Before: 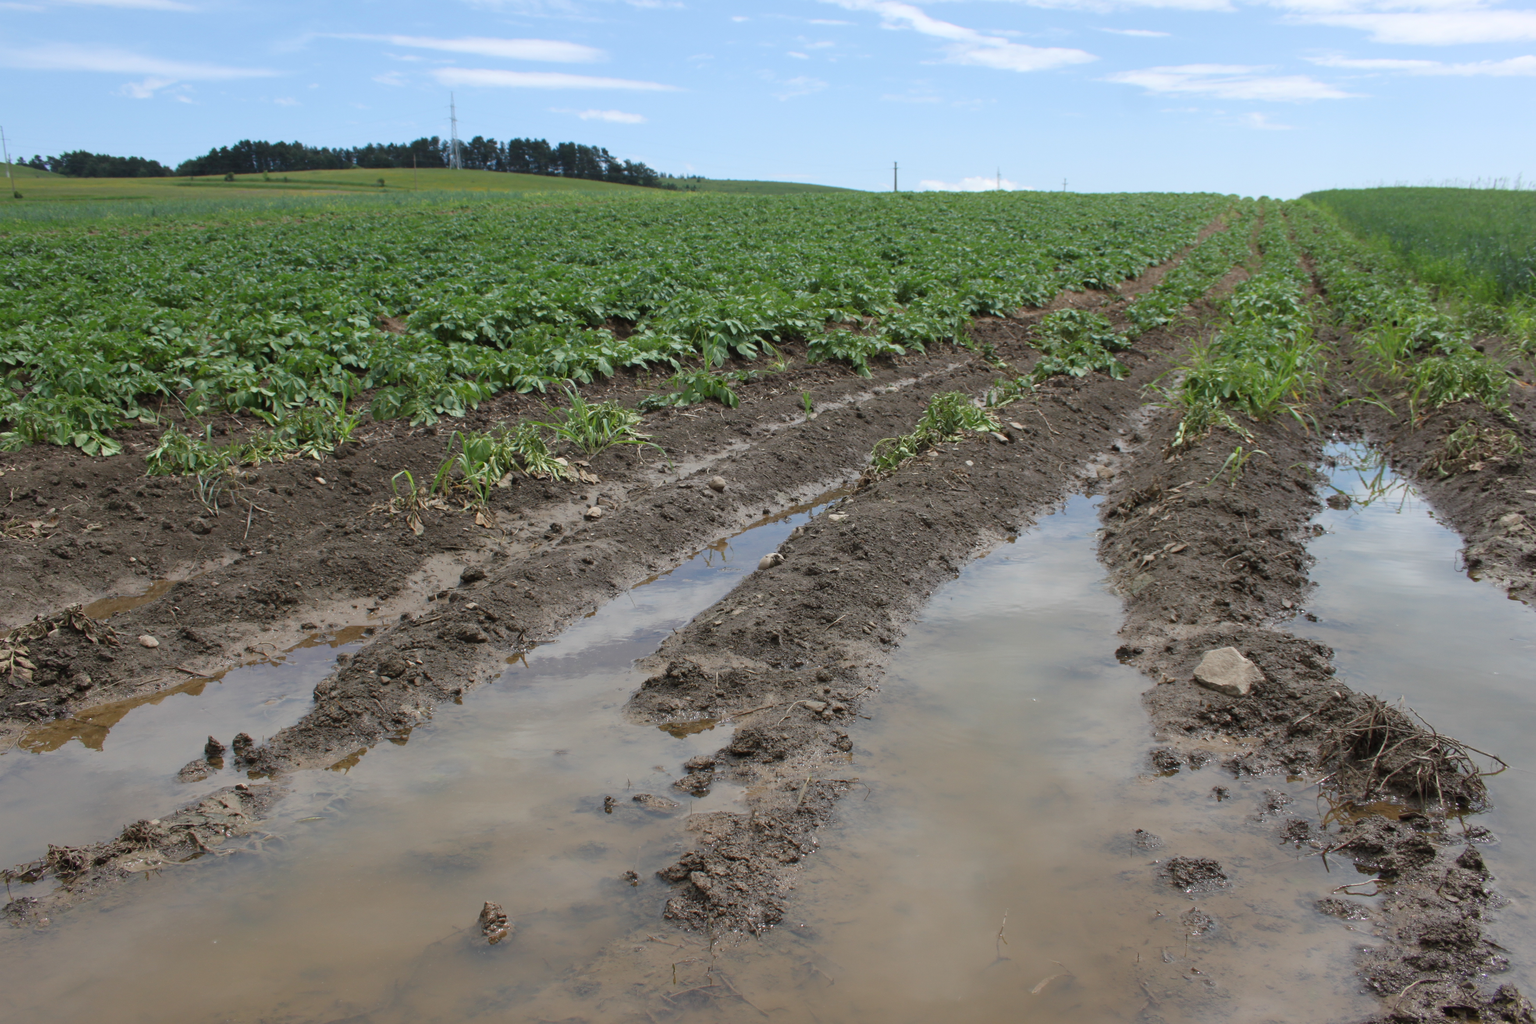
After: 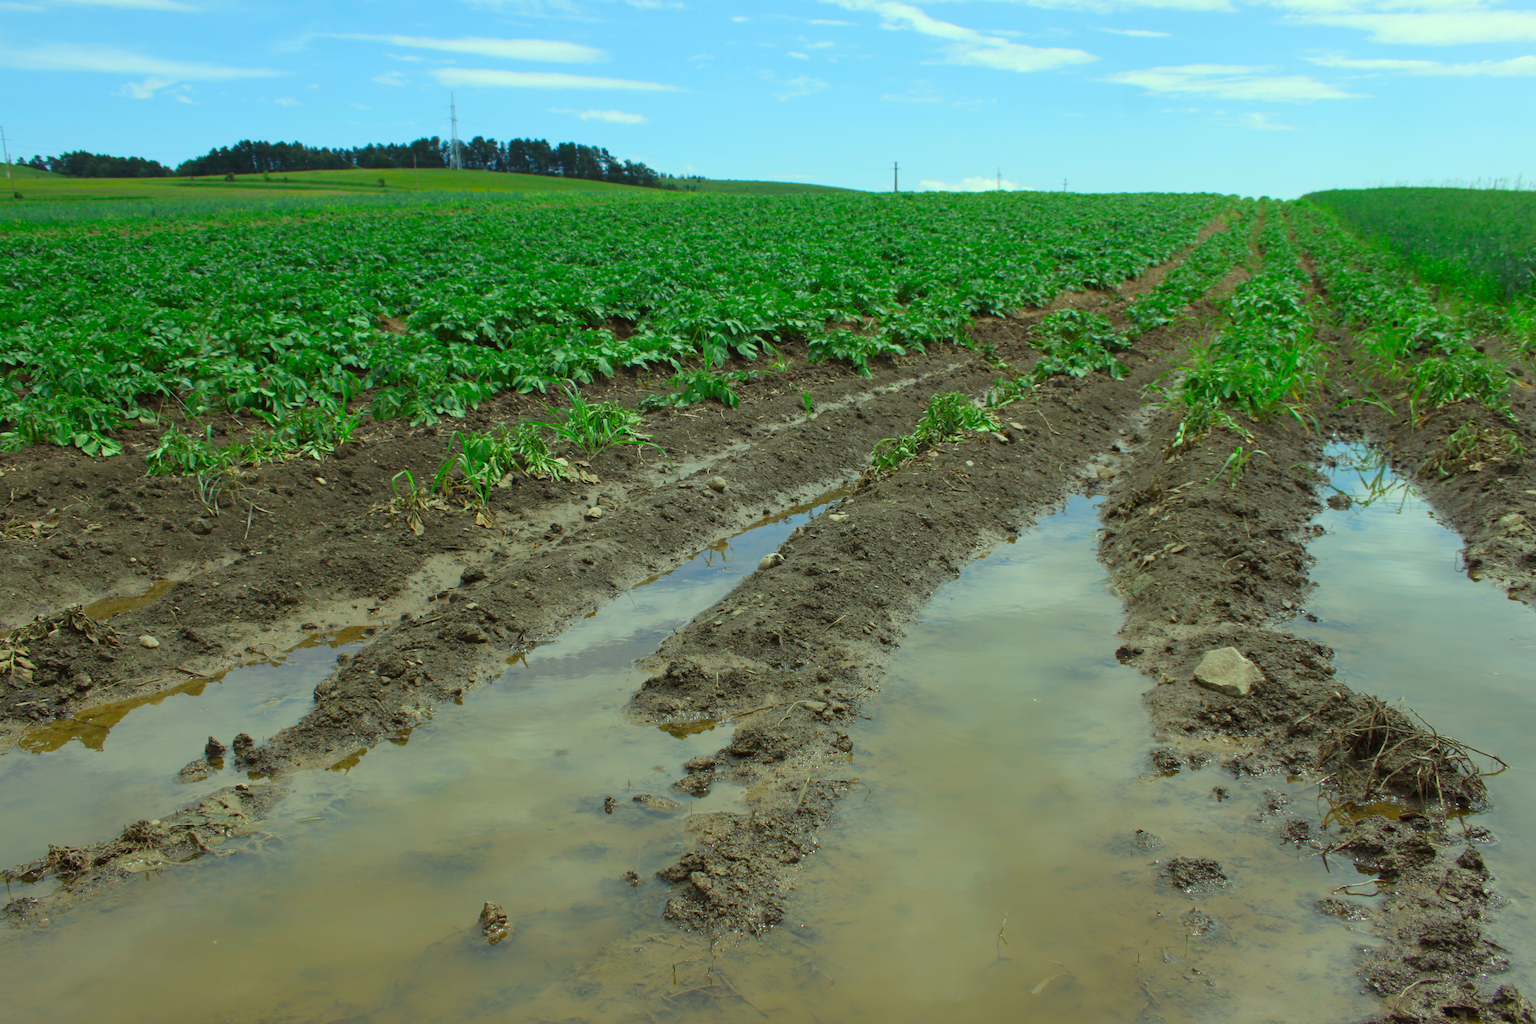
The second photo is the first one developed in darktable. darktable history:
color zones: curves: ch1 [(0.113, 0.438) (0.75, 0.5)]; ch2 [(0.12, 0.526) (0.75, 0.5)]
color correction: highlights a* -10.96, highlights b* 9.8, saturation 1.71
